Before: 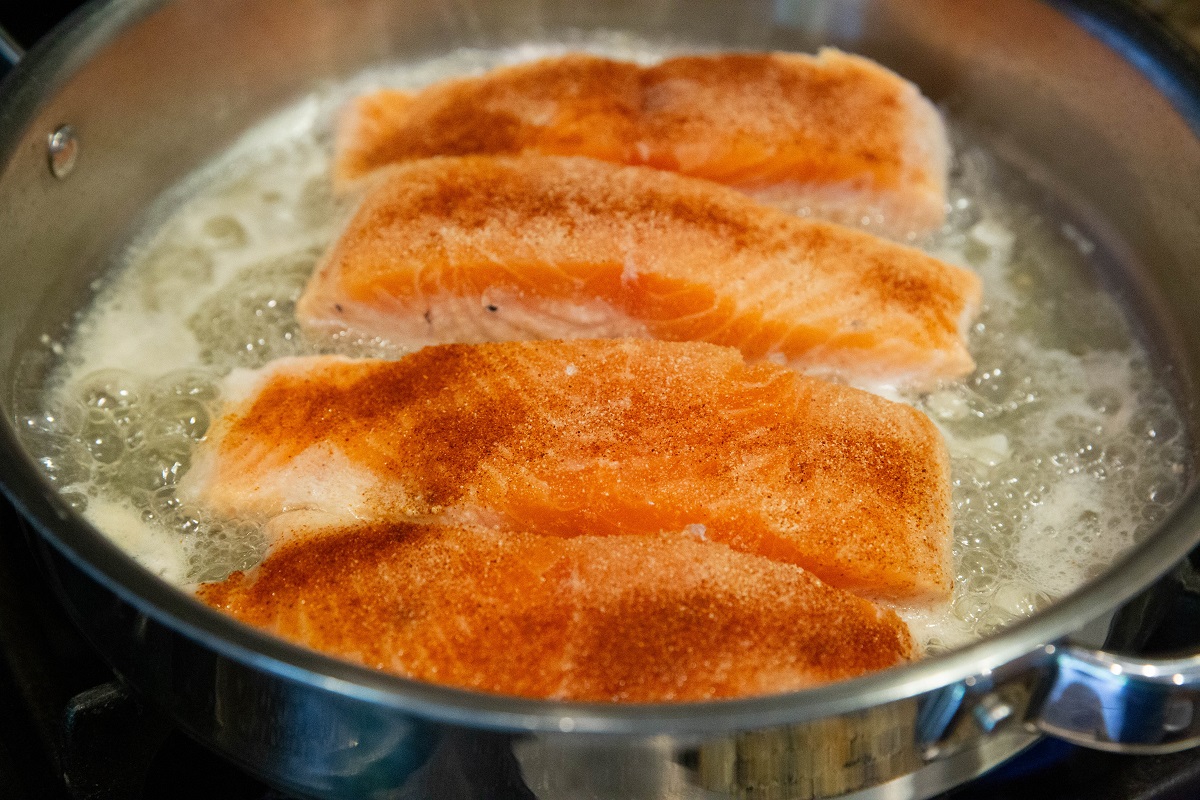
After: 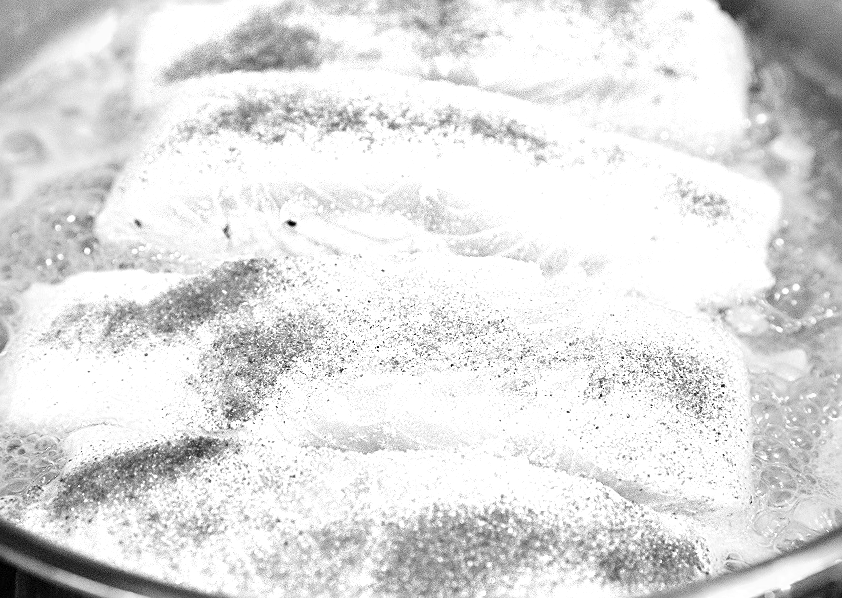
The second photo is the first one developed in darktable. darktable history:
shadows and highlights: shadows 37.38, highlights -26.98, soften with gaussian
color zones: curves: ch0 [(0.004, 0.588) (0.116, 0.636) (0.259, 0.476) (0.423, 0.464) (0.75, 0.5)]; ch1 [(0, 0) (0.143, 0) (0.286, 0) (0.429, 0) (0.571, 0) (0.714, 0) (0.857, 0)]
crop and rotate: left 16.822%, top 10.749%, right 12.95%, bottom 14.494%
contrast equalizer: octaves 7, y [[0.524, 0.538, 0.547, 0.548, 0.538, 0.524], [0.5 ×6], [0.5 ×6], [0 ×6], [0 ×6]]
tone curve: curves: ch0 [(0, 0) (0.091, 0.066) (0.184, 0.16) (0.491, 0.519) (0.748, 0.765) (1, 0.919)]; ch1 [(0, 0) (0.179, 0.173) (0.322, 0.32) (0.424, 0.424) (0.502, 0.504) (0.56, 0.575) (0.631, 0.675) (0.777, 0.806) (1, 1)]; ch2 [(0, 0) (0.434, 0.447) (0.485, 0.495) (0.524, 0.563) (0.676, 0.691) (1, 1)], color space Lab, independent channels, preserve colors none
exposure: black level correction 0, exposure 0.891 EV, compensate exposure bias true, compensate highlight preservation false
local contrast: mode bilateral grid, contrast 100, coarseness 100, detail 108%, midtone range 0.2
sharpen: amount 0.499
